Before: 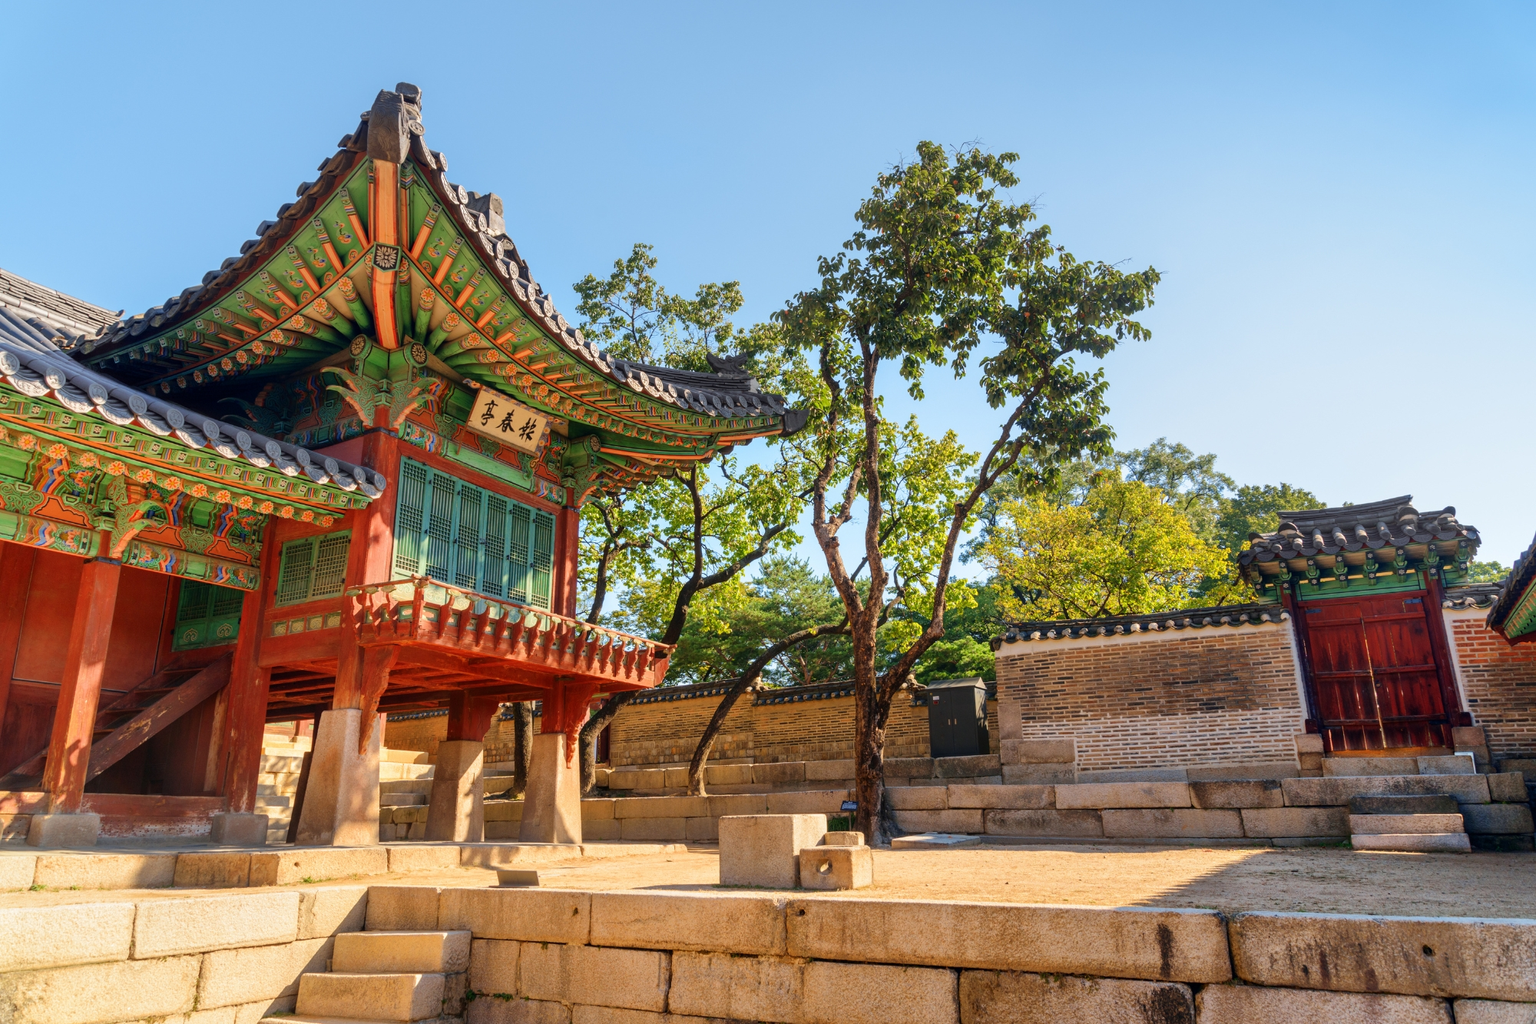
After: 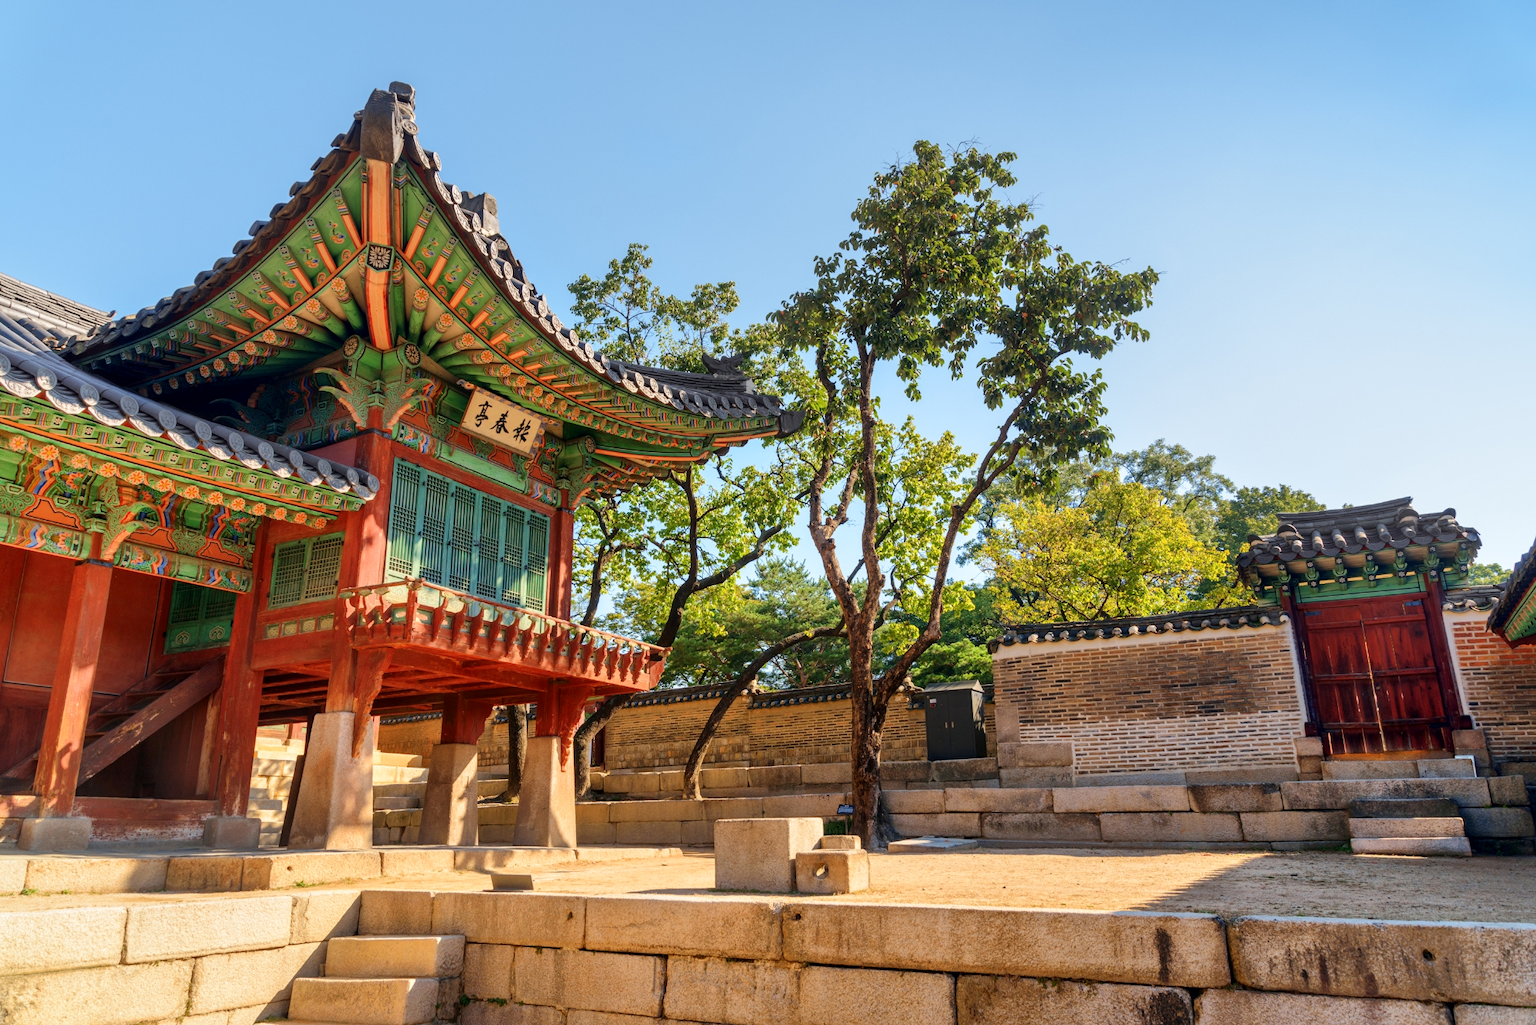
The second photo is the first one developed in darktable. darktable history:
local contrast: mode bilateral grid, contrast 20, coarseness 50, detail 120%, midtone range 0.2
crop and rotate: left 0.614%, top 0.179%, bottom 0.309%
